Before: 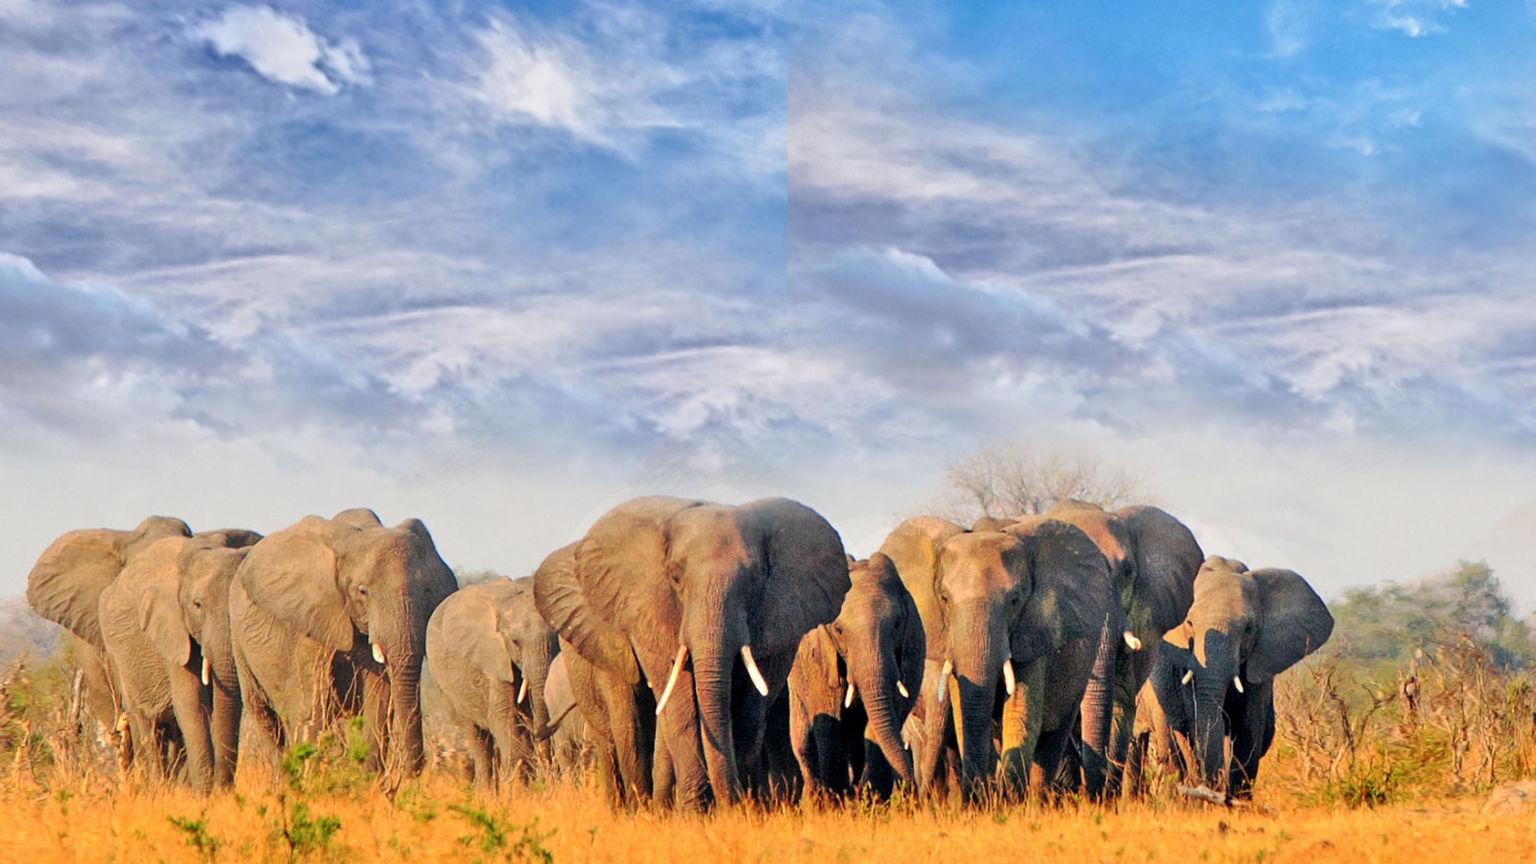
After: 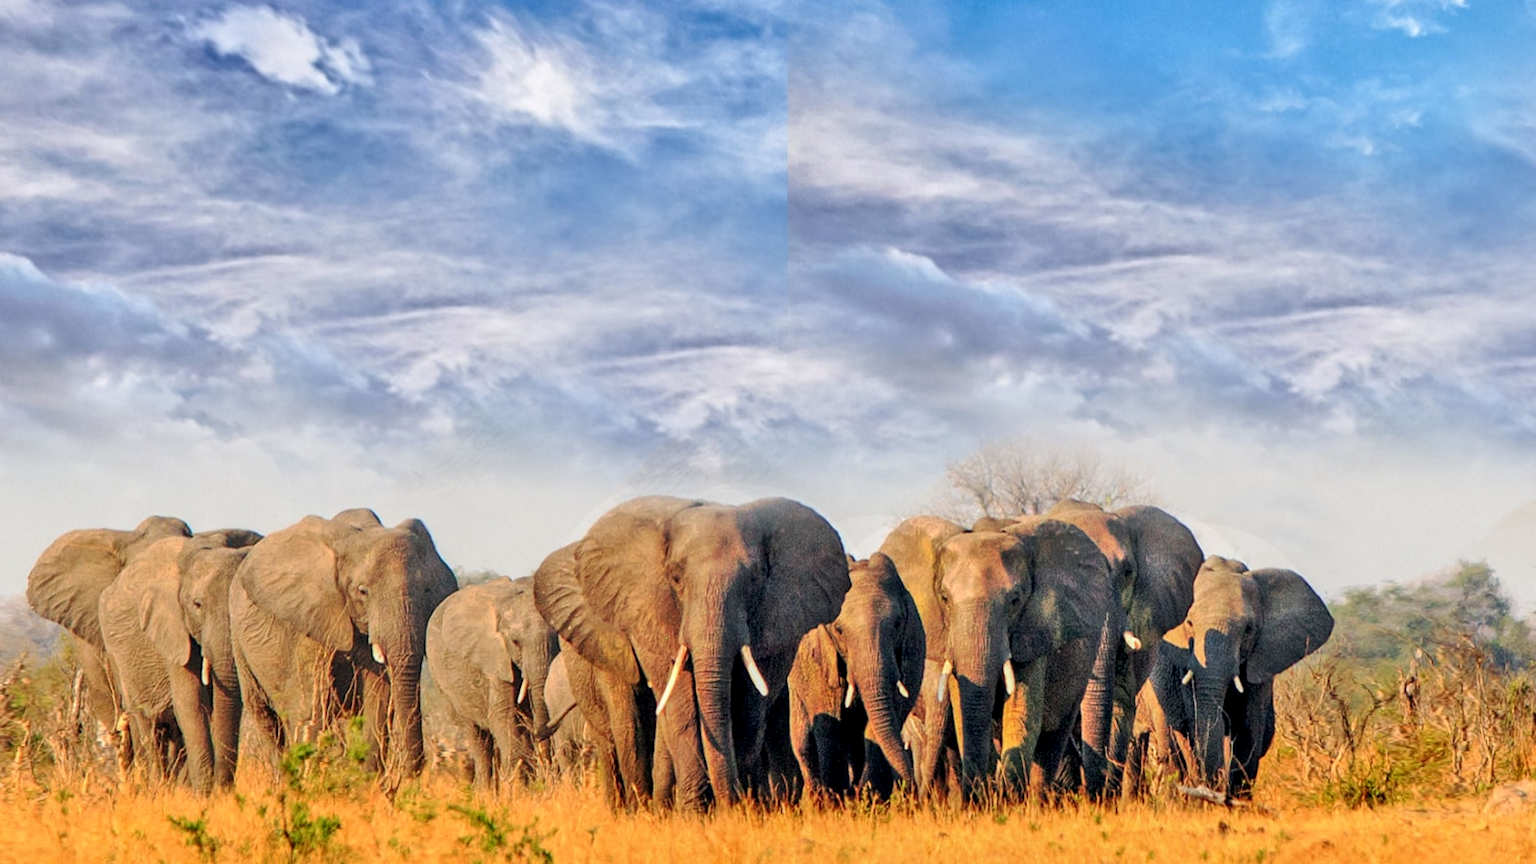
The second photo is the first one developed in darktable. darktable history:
local contrast: on, module defaults
exposure: black level correction 0.001, compensate highlight preservation false
